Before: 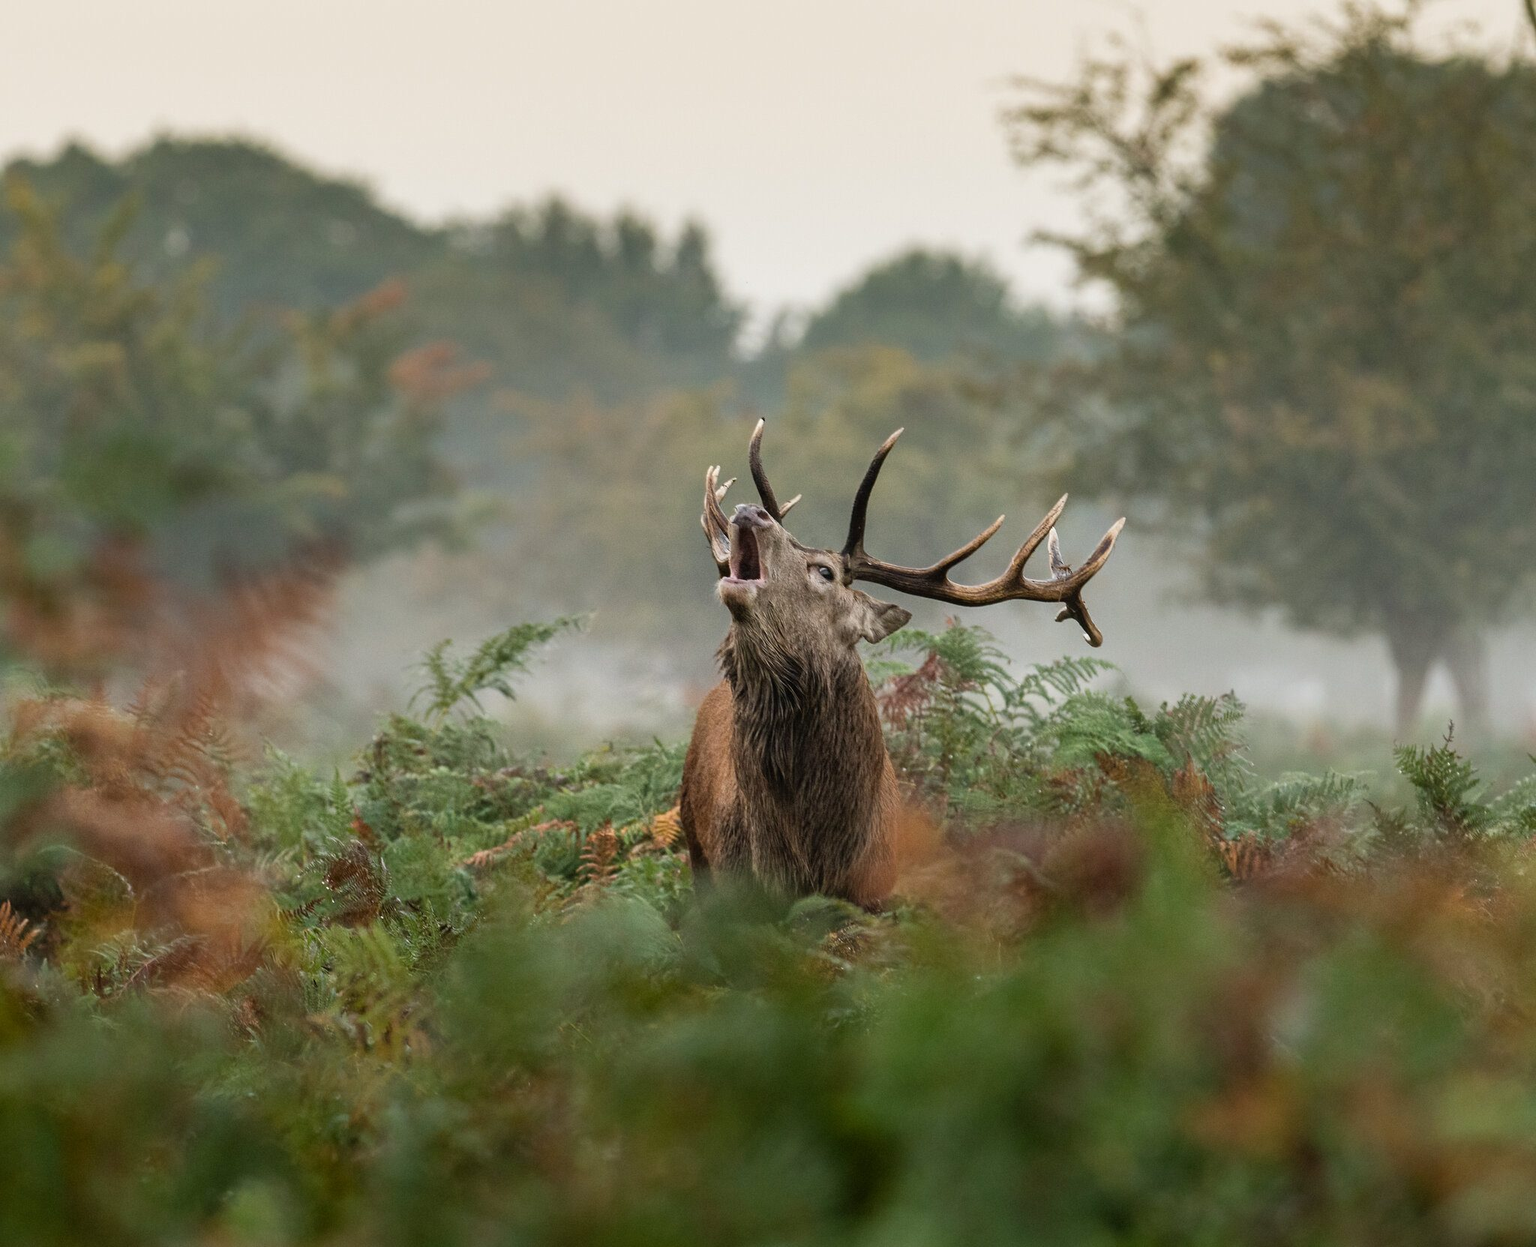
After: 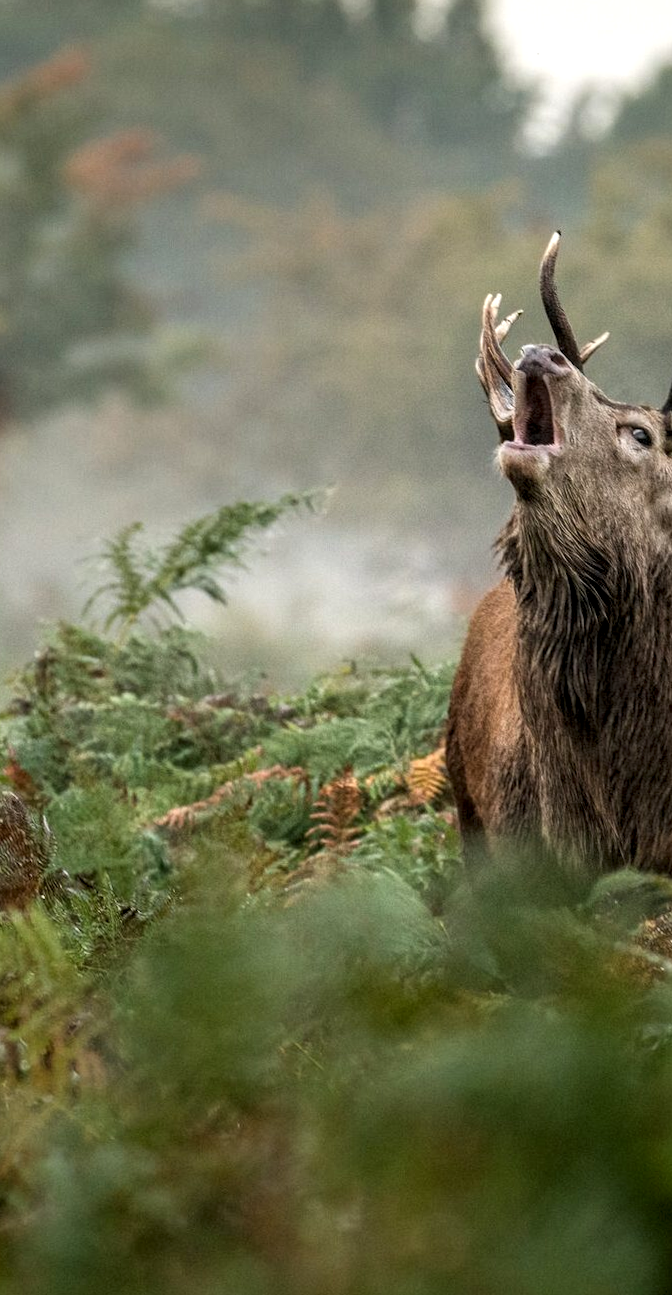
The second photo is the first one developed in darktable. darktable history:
levels: mode automatic, black 0.023%, white 99.97%, levels [0.062, 0.494, 0.925]
crop and rotate: left 21.77%, top 18.528%, right 44.676%, bottom 2.997%
local contrast: detail 130%
rotate and perspective: rotation 0.226°, lens shift (vertical) -0.042, crop left 0.023, crop right 0.982, crop top 0.006, crop bottom 0.994
